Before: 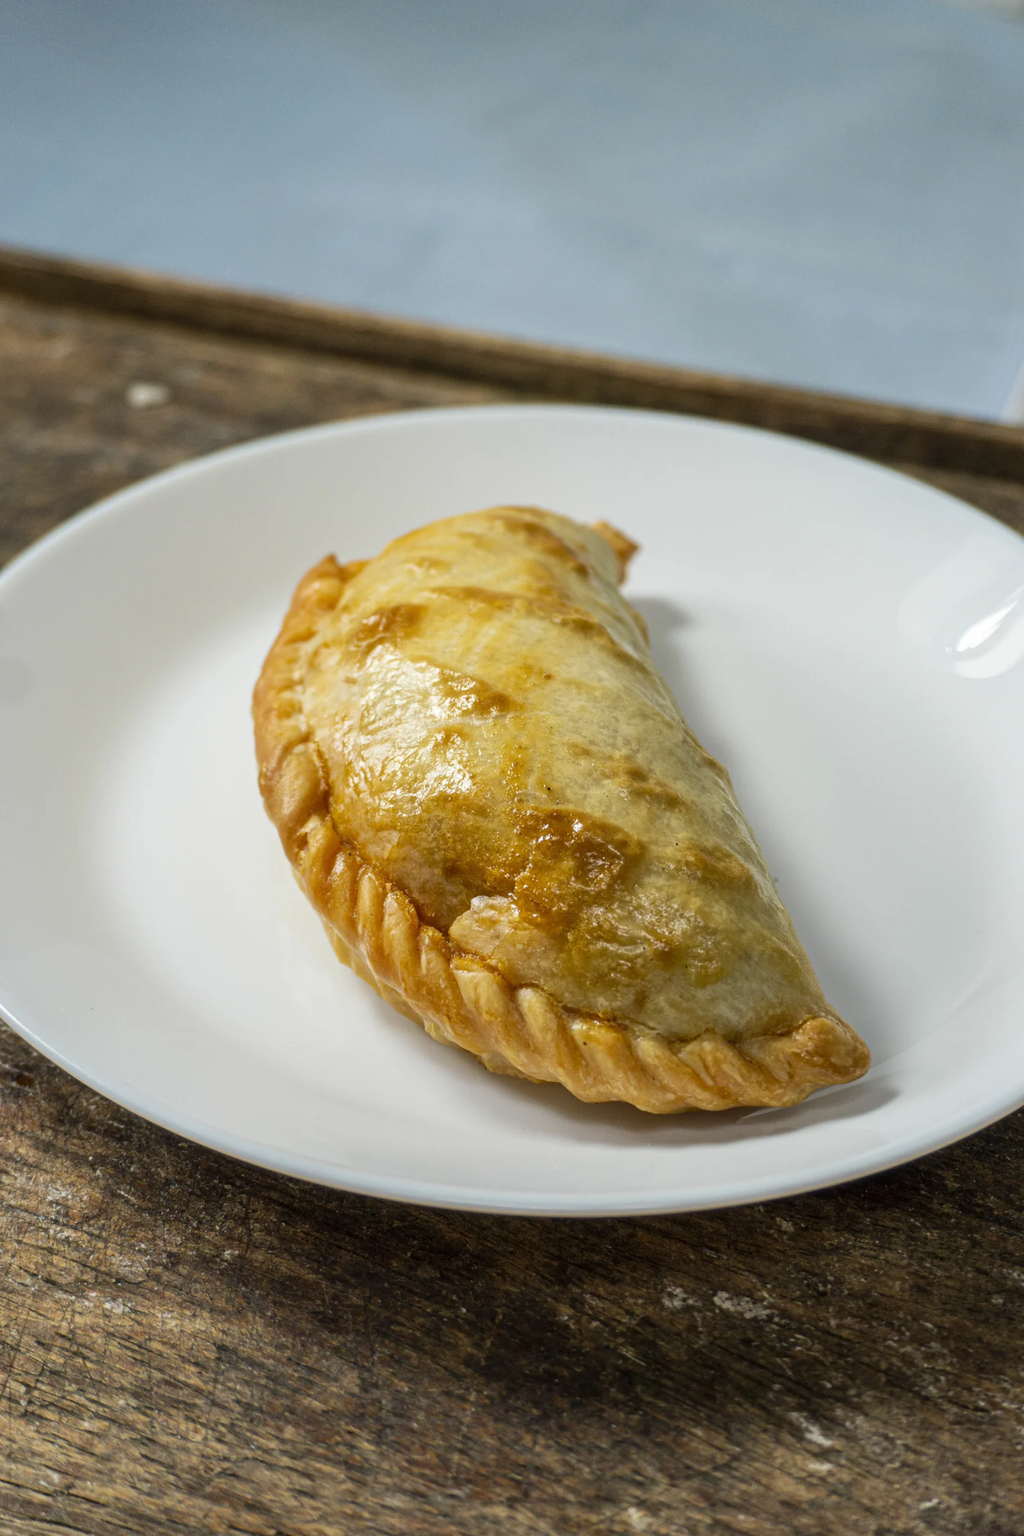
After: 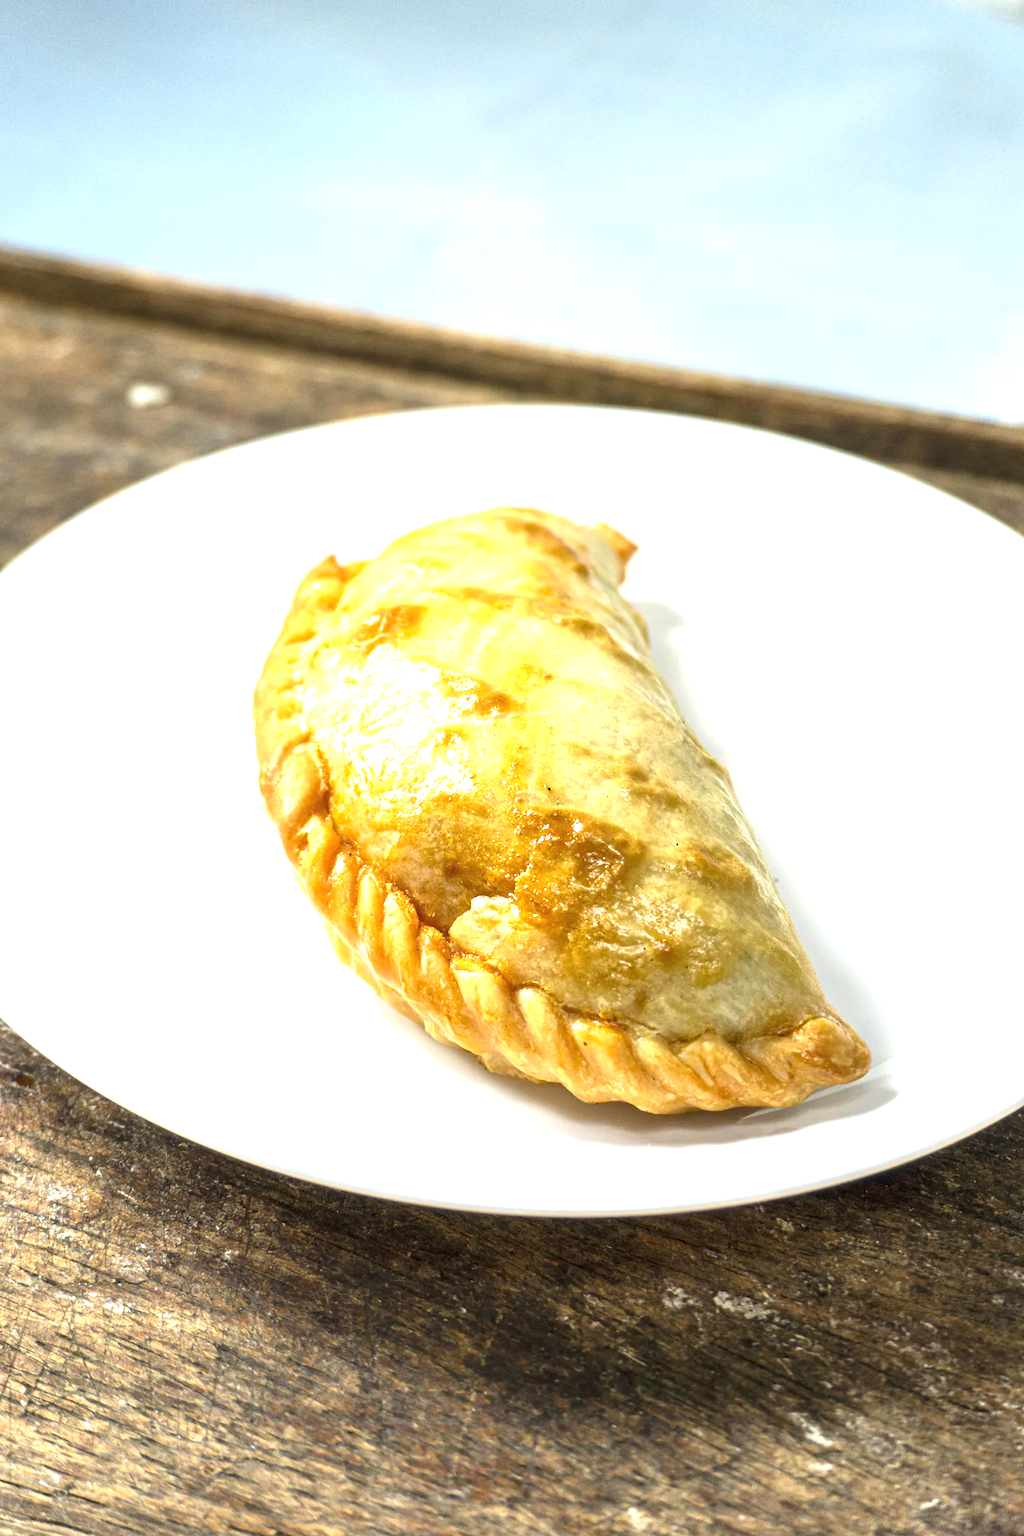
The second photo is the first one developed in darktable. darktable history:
exposure: black level correction 0, exposure 1.466 EV, compensate highlight preservation false
